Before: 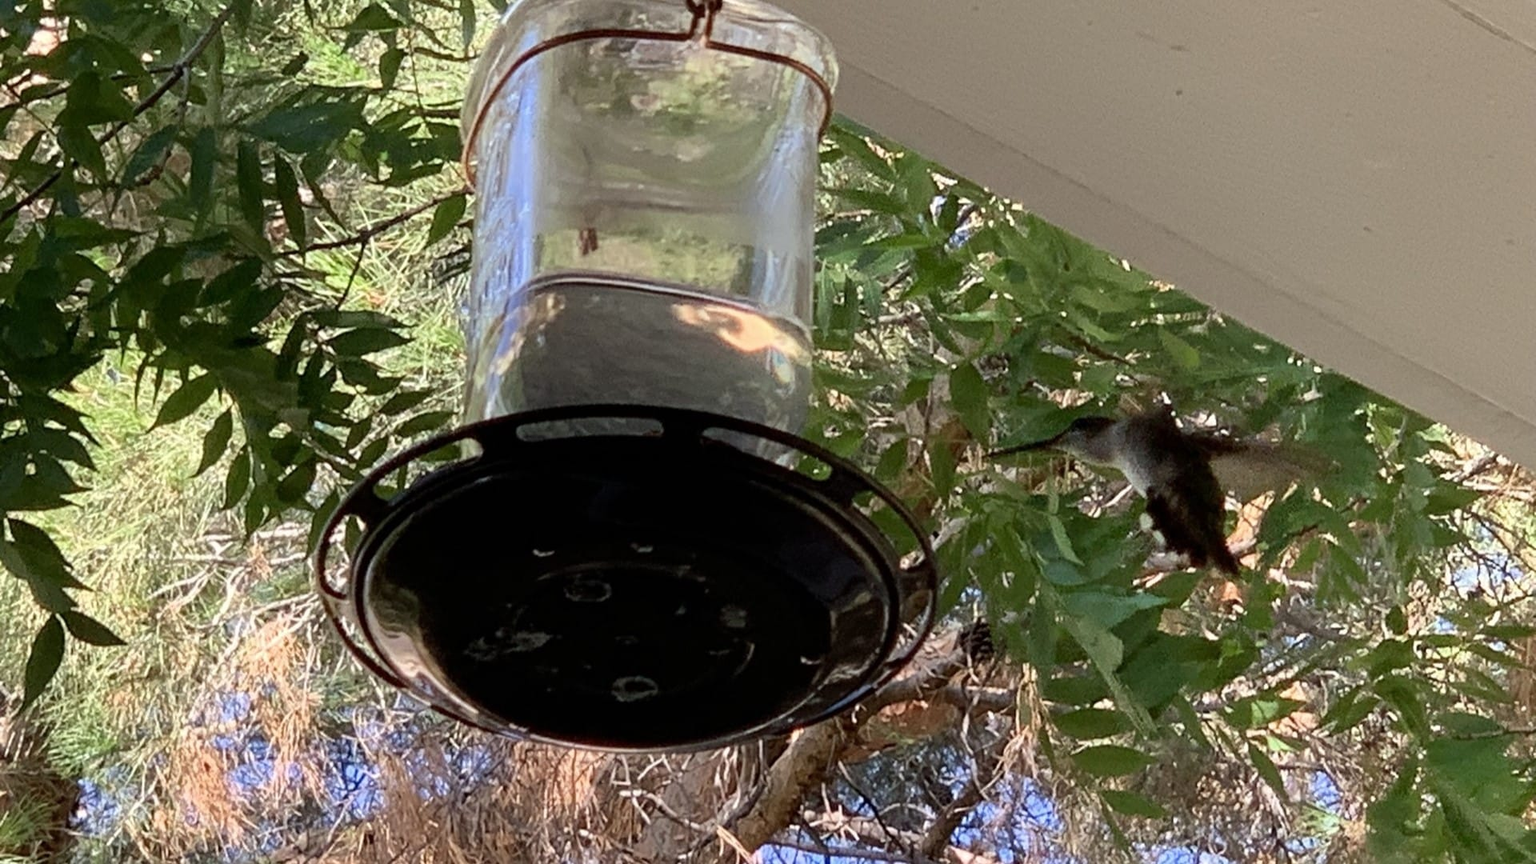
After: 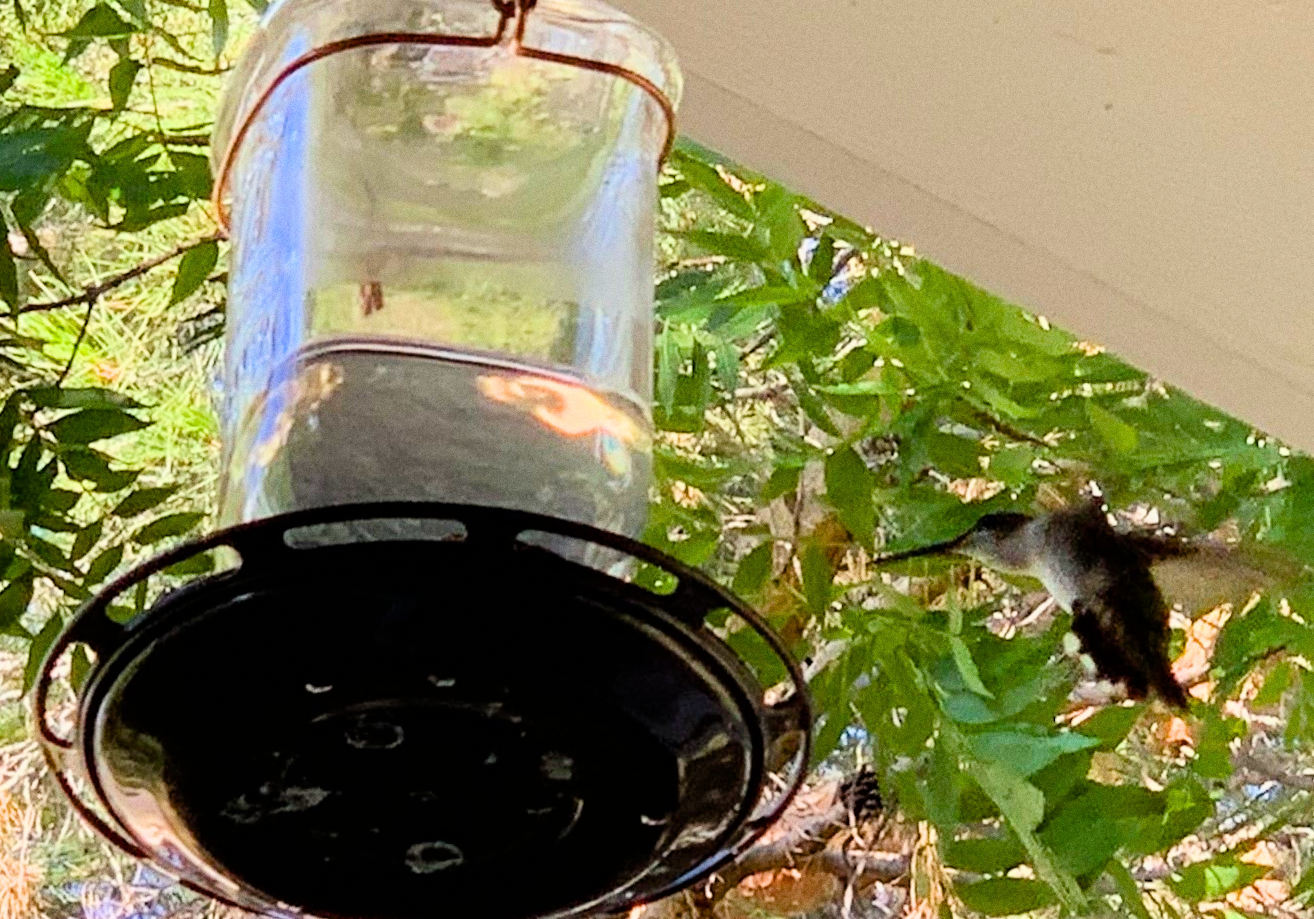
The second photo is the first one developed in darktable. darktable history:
tone equalizer: on, module defaults
exposure: black level correction 0, exposure 1.2 EV, compensate highlight preservation false
filmic rgb: black relative exposure -7.65 EV, white relative exposure 4.56 EV, hardness 3.61, color science v6 (2022)
color balance rgb: linear chroma grading › global chroma 15%, perceptual saturation grading › global saturation 30%
rotate and perspective: rotation -0.45°, automatic cropping original format, crop left 0.008, crop right 0.992, crop top 0.012, crop bottom 0.988
crop: left 18.479%, right 12.2%, bottom 13.971%
grain: coarseness 0.47 ISO
